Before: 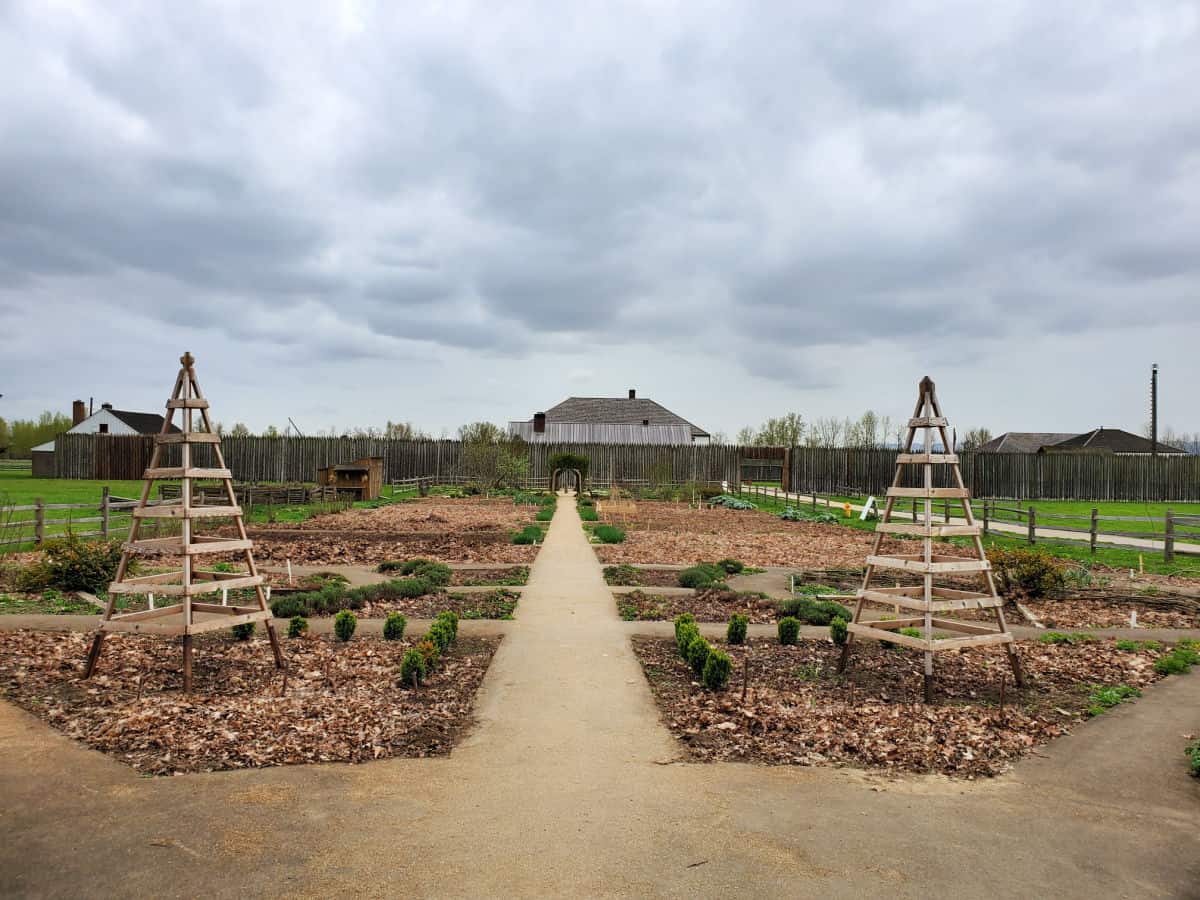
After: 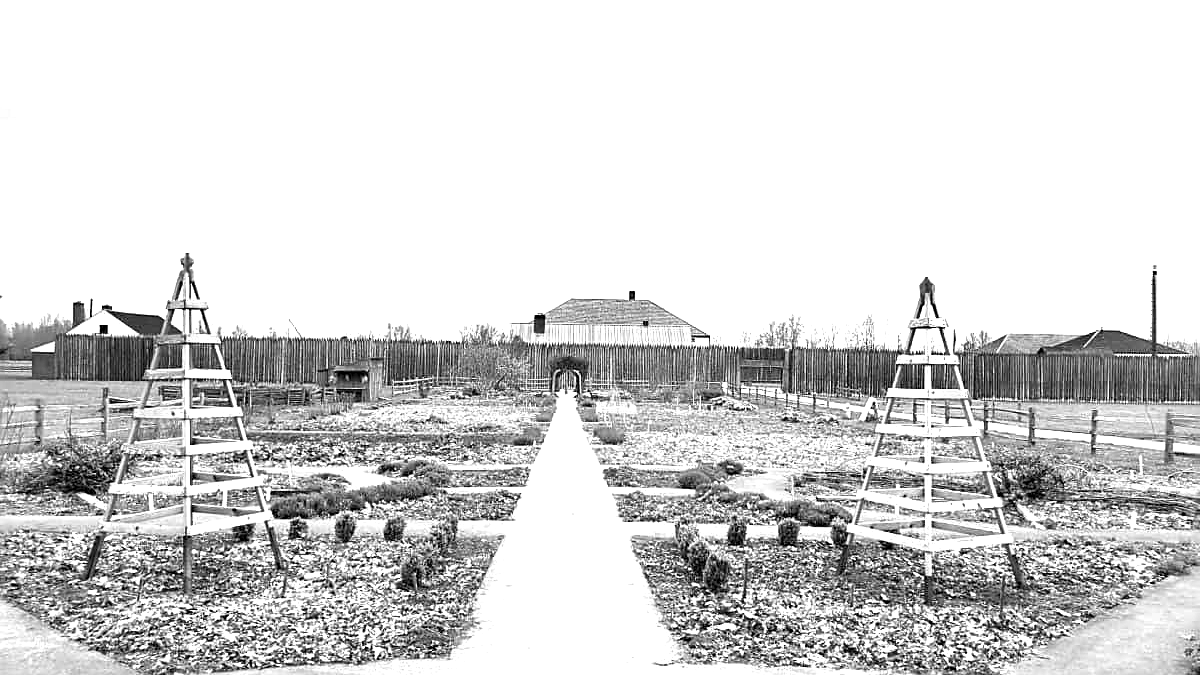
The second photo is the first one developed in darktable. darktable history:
crop: top 11.038%, bottom 13.962%
exposure: black level correction 0, exposure 1.741 EV, compensate exposure bias true, compensate highlight preservation false
sharpen: on, module defaults
monochrome: on, module defaults
